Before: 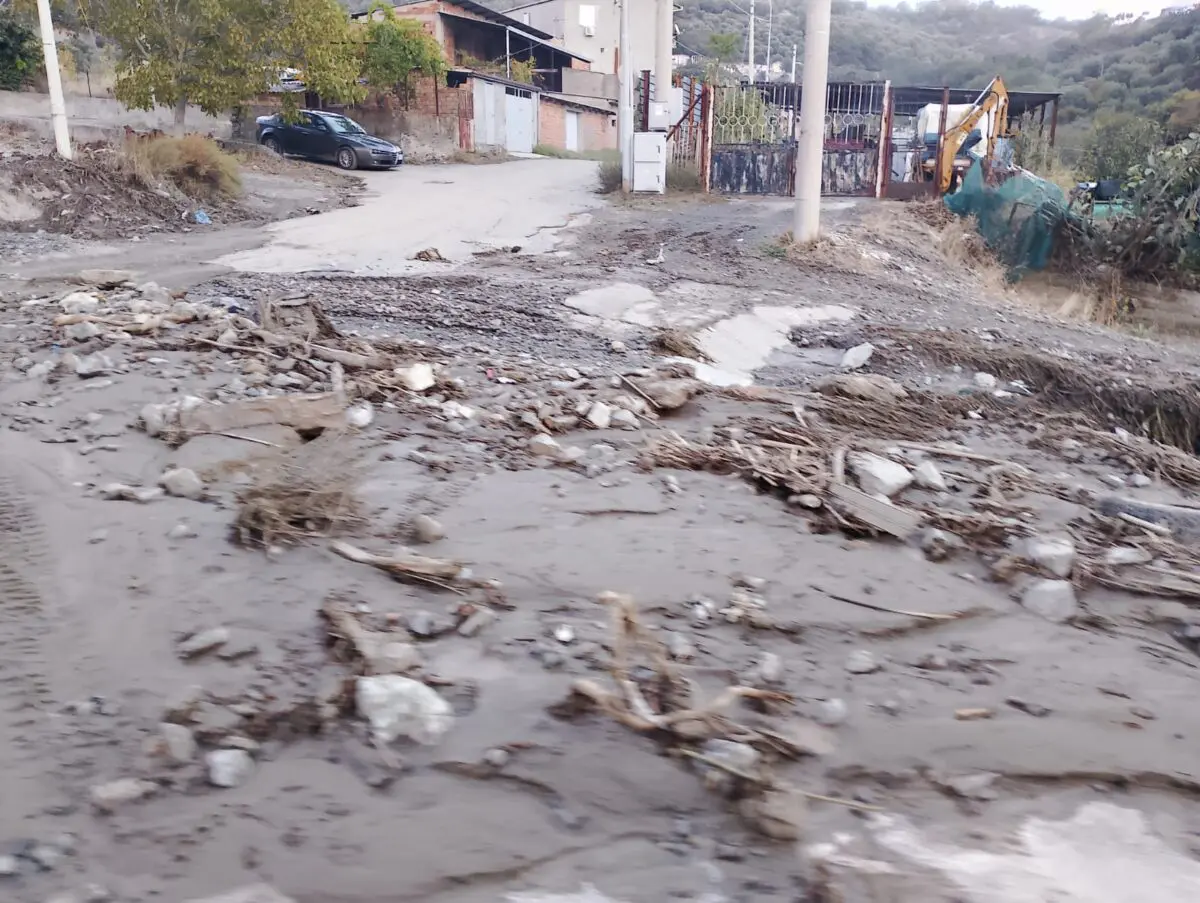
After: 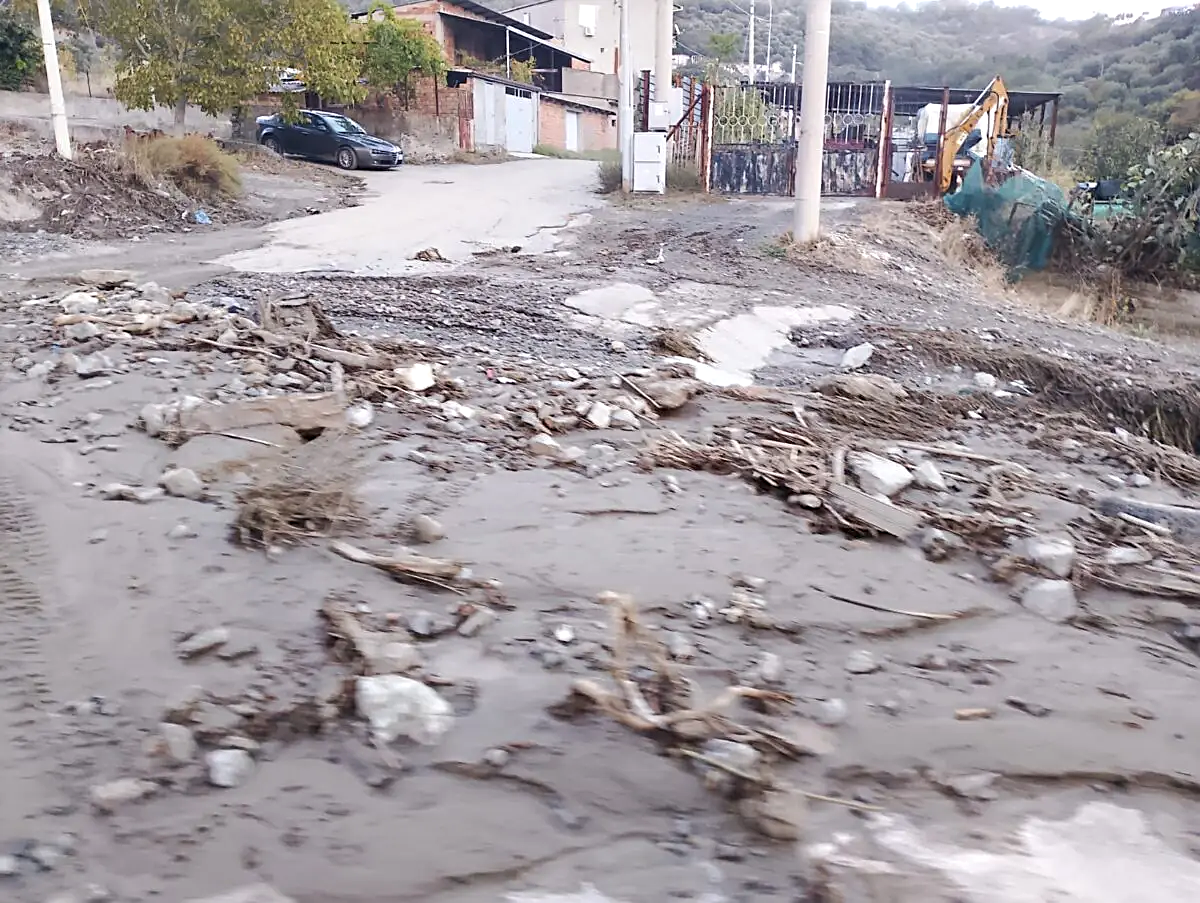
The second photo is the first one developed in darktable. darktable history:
sharpen: on, module defaults
exposure: exposure 0.2 EV, compensate highlight preservation false
